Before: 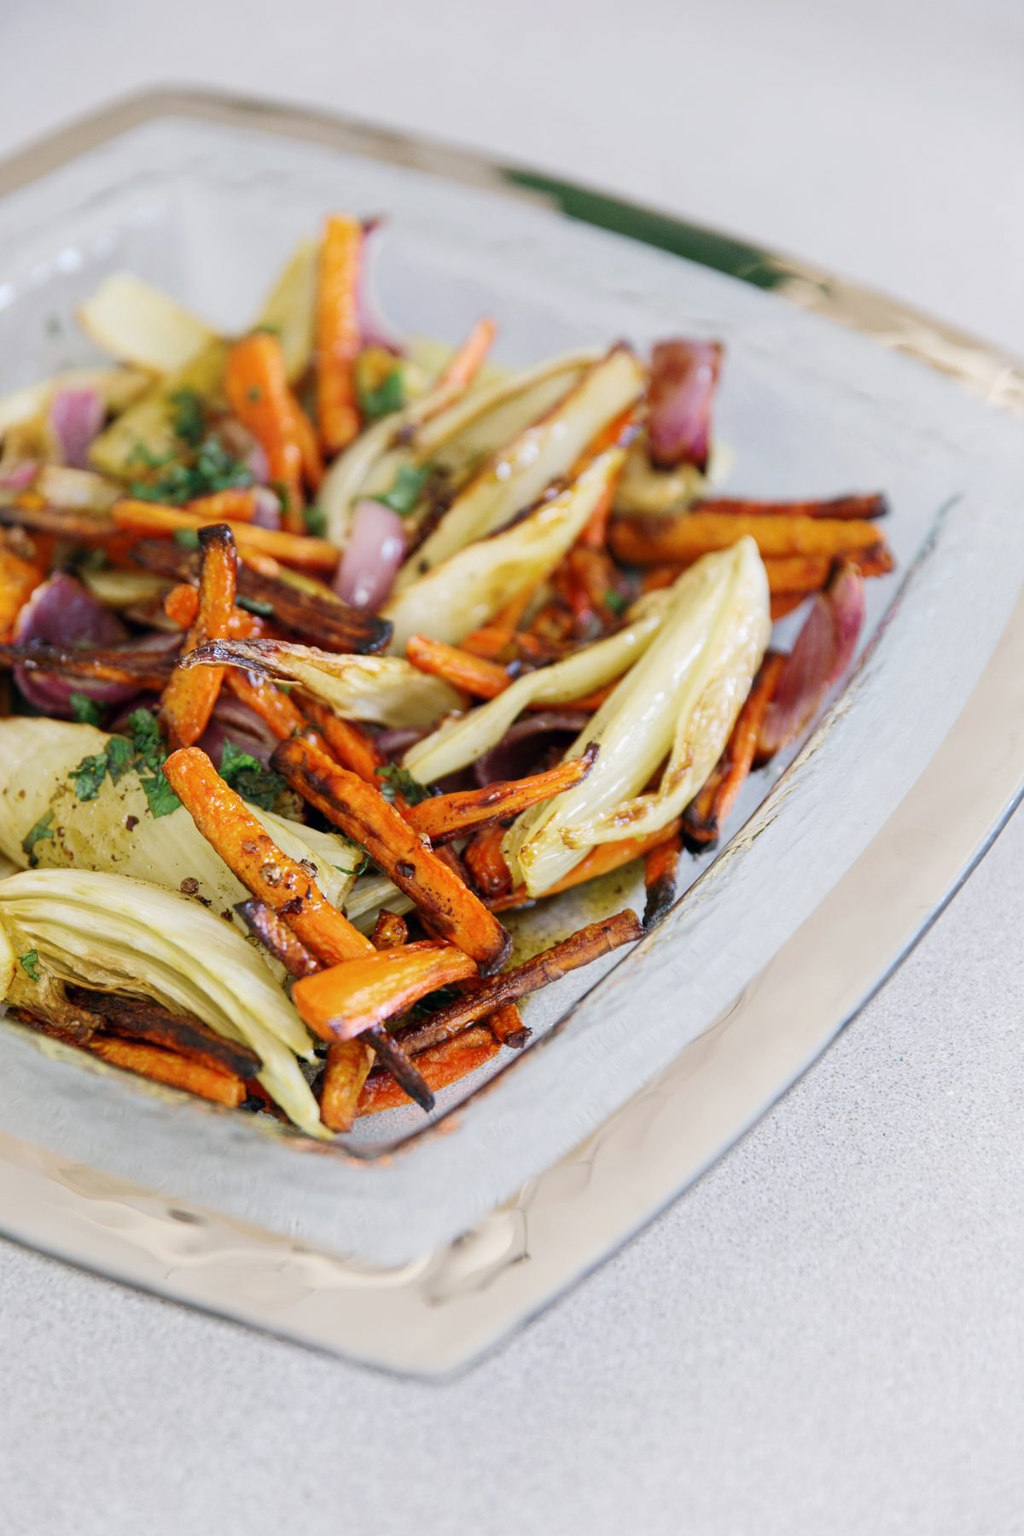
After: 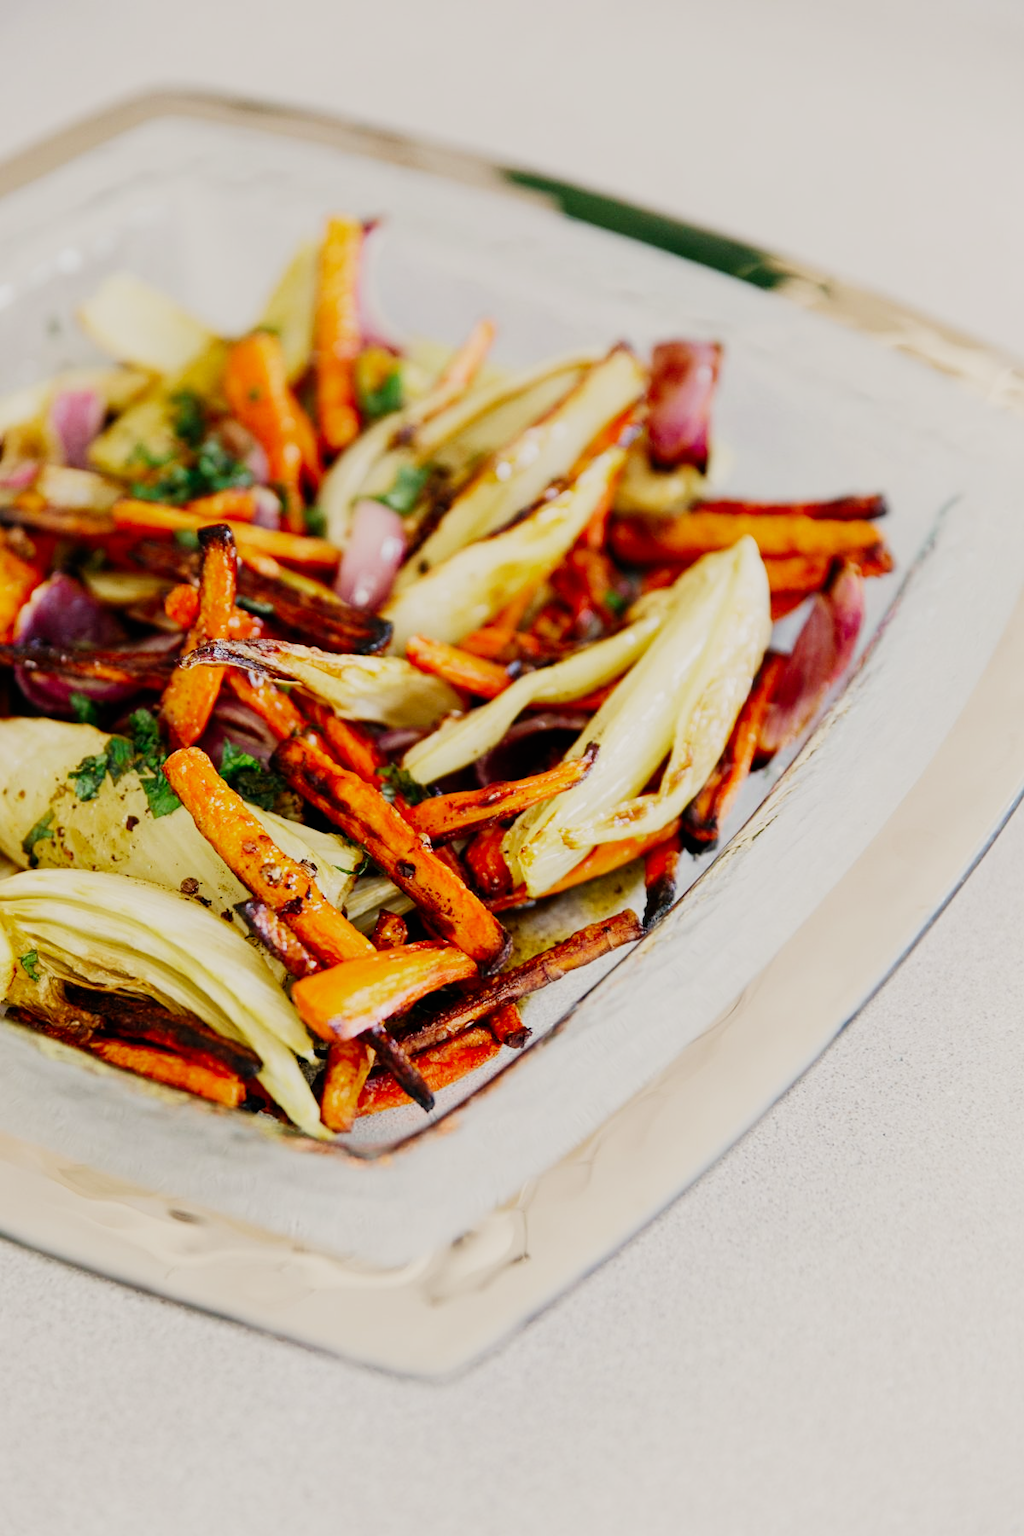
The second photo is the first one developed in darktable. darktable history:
white balance: red 1.045, blue 0.932
sigmoid: contrast 1.7, skew -0.2, preserve hue 0%, red attenuation 0.1, red rotation 0.035, green attenuation 0.1, green rotation -0.017, blue attenuation 0.15, blue rotation -0.052, base primaries Rec2020
color correction: saturation 1.11
